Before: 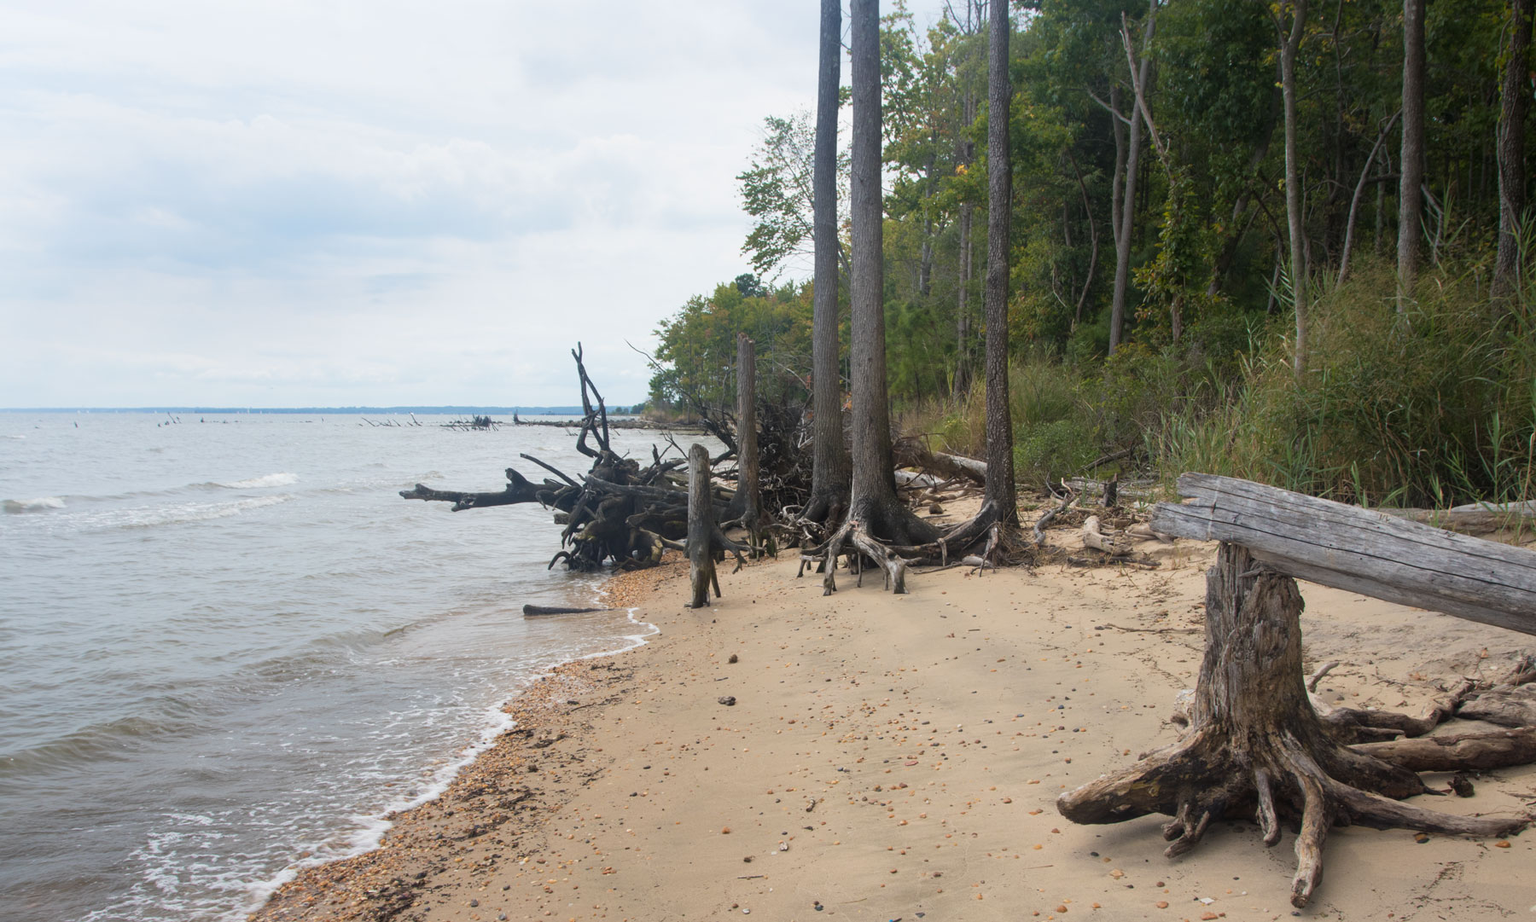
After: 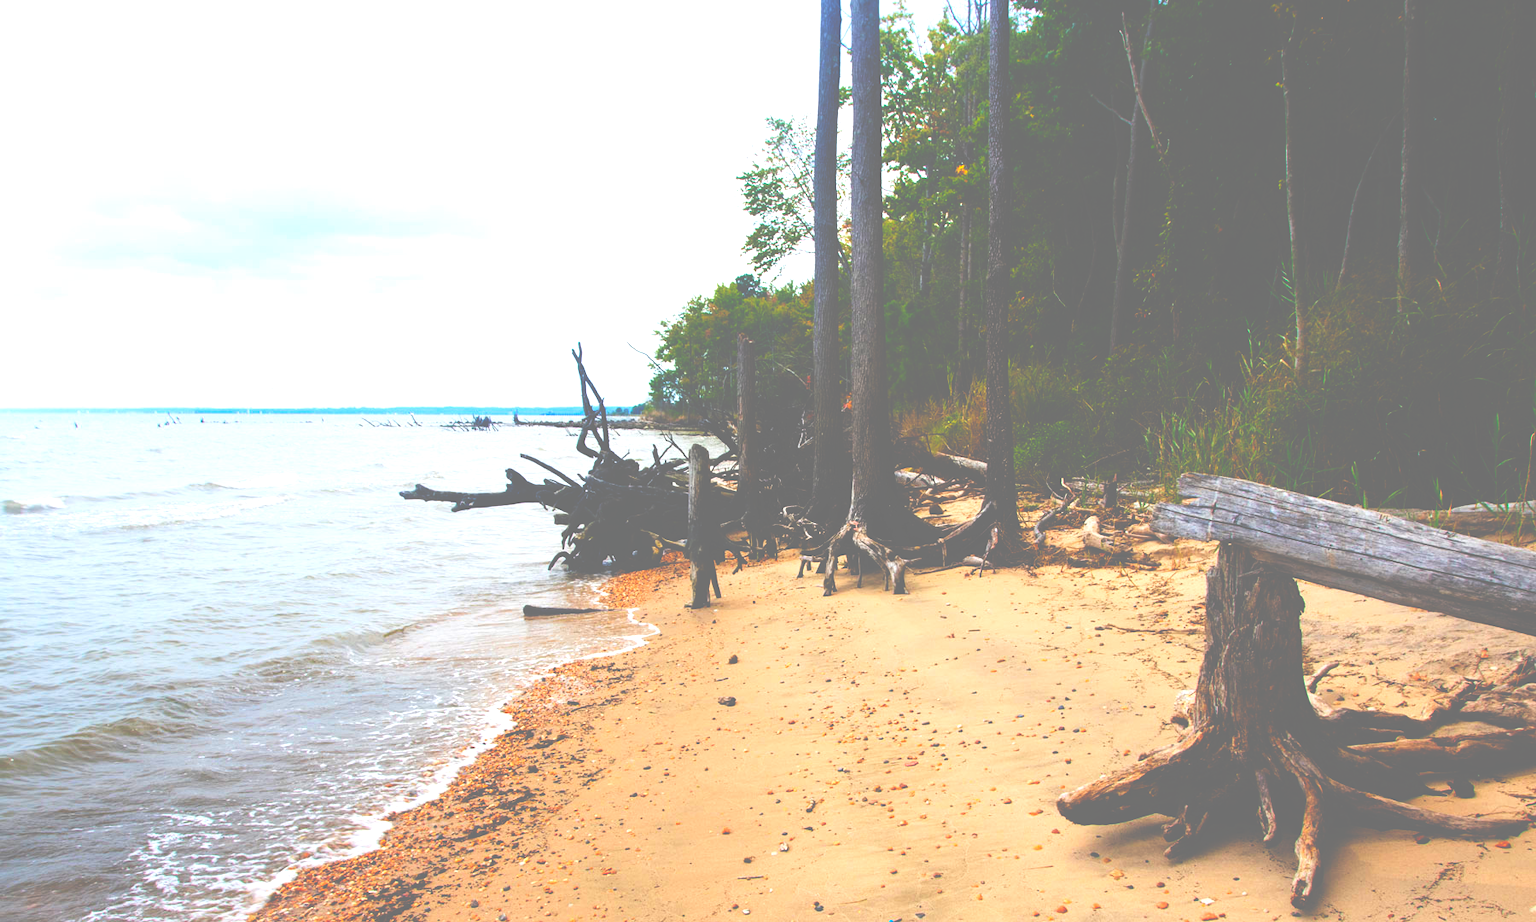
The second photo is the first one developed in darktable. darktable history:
levels: levels [0.008, 0.318, 0.836]
base curve: curves: ch0 [(0, 0.036) (0.083, 0.04) (0.804, 1)], preserve colors none
